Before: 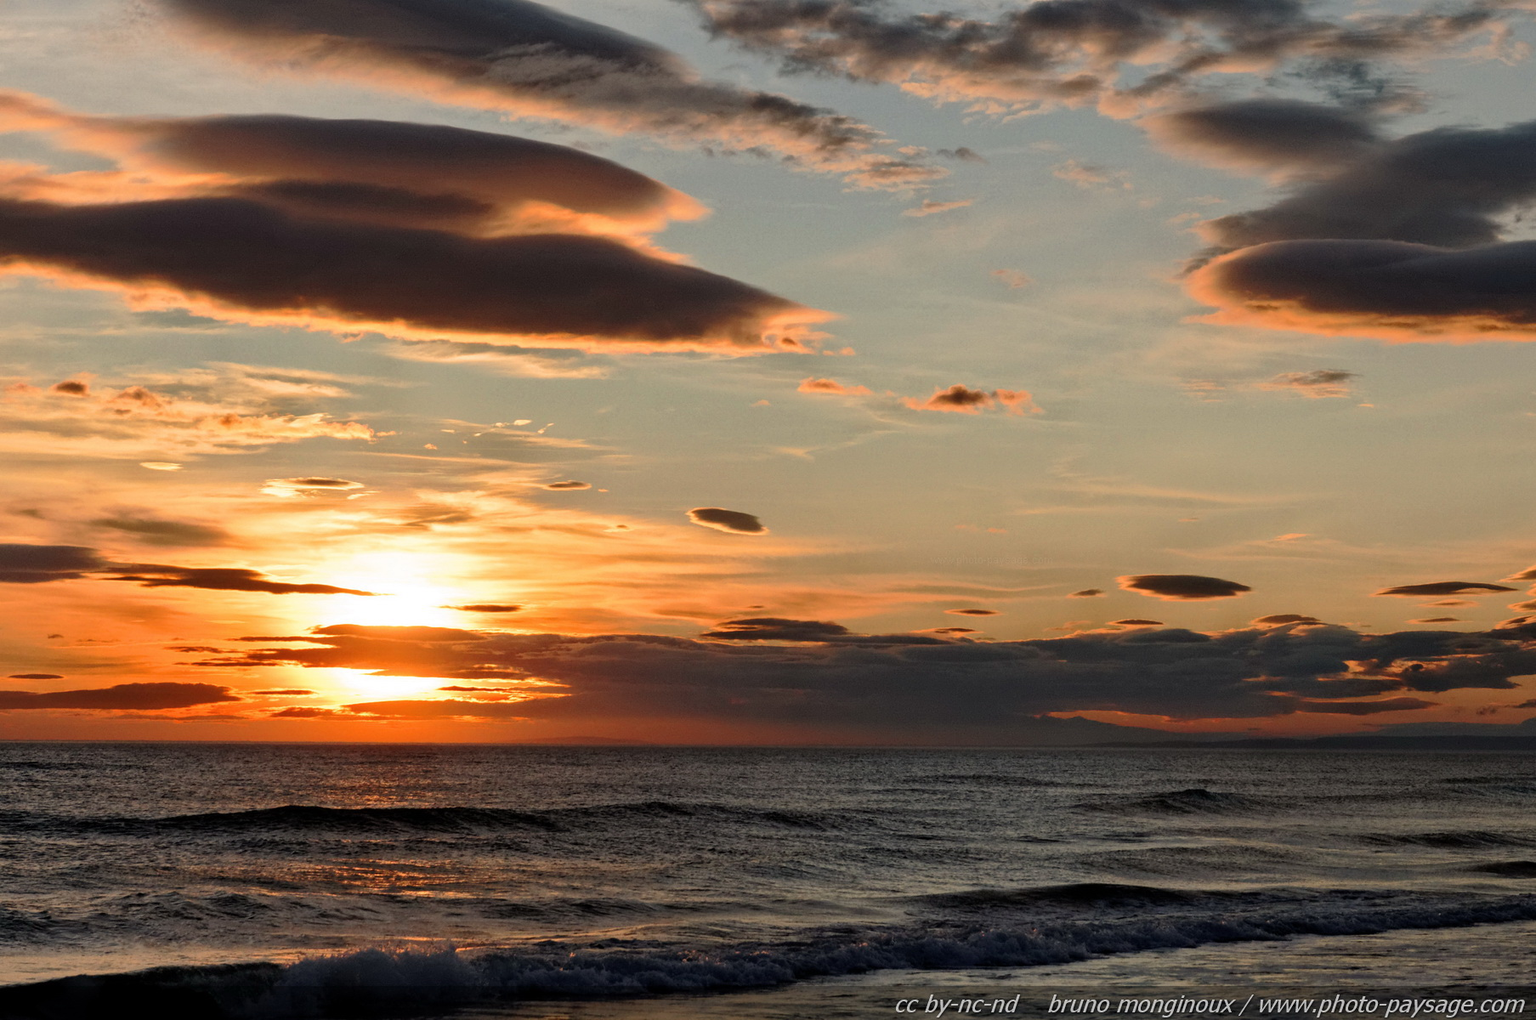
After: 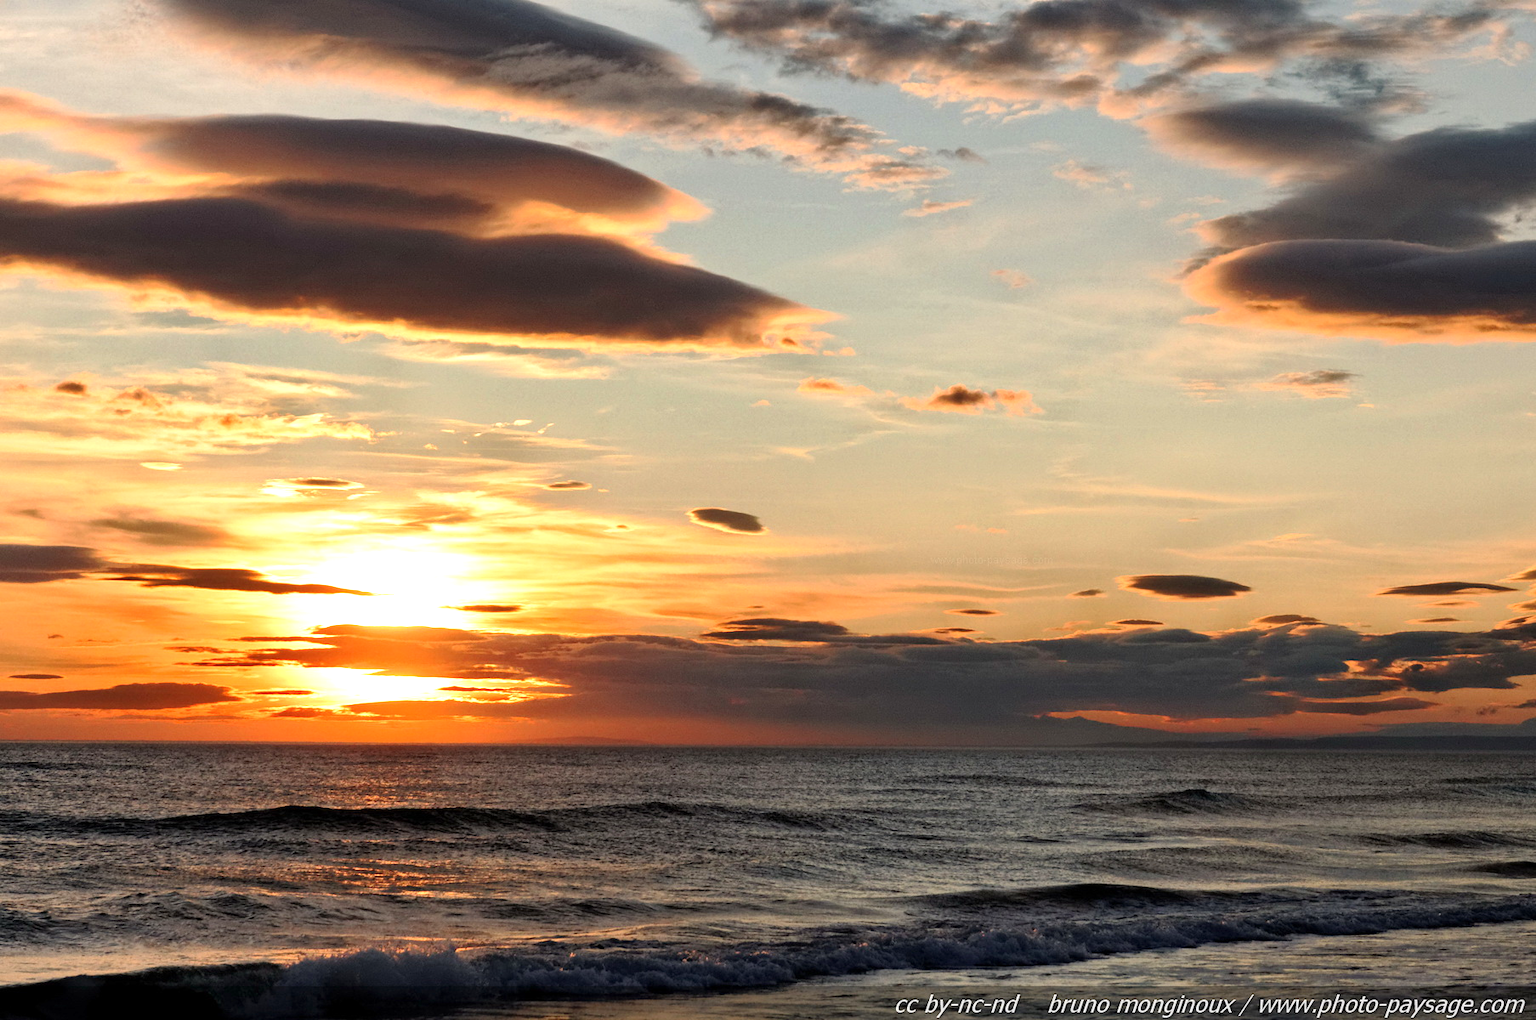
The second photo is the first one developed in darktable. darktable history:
exposure: exposure 0.722 EV, compensate highlight preservation false
